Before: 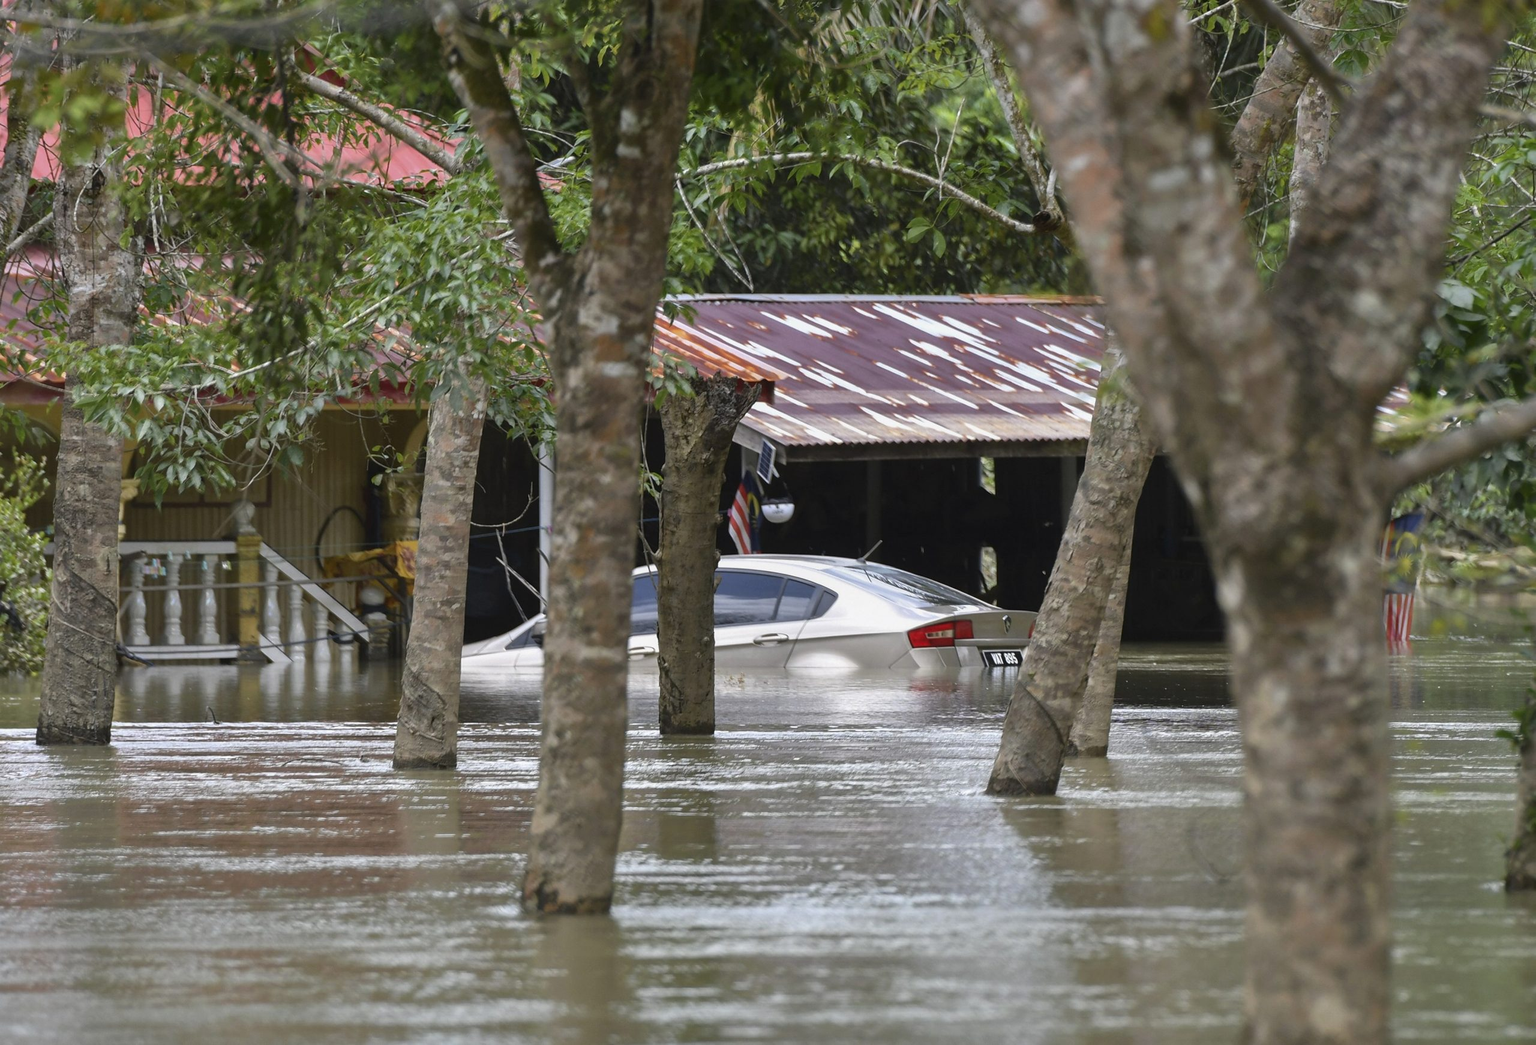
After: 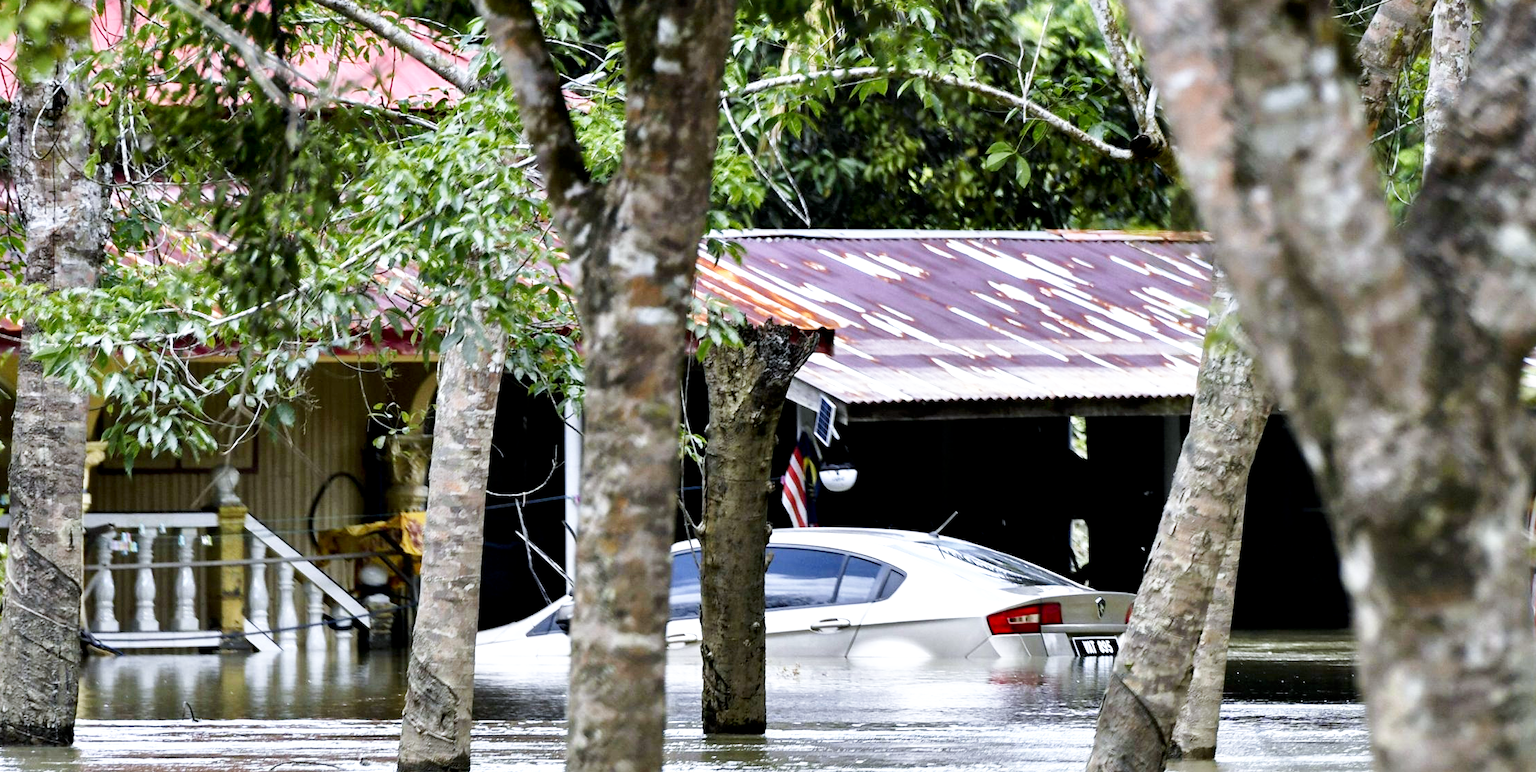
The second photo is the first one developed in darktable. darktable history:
white balance: red 0.954, blue 1.079
crop: left 3.015%, top 8.969%, right 9.647%, bottom 26.457%
contrast equalizer: octaves 7, y [[0.6 ×6], [0.55 ×6], [0 ×6], [0 ×6], [0 ×6]]
base curve: curves: ch0 [(0, 0) (0.005, 0.002) (0.15, 0.3) (0.4, 0.7) (0.75, 0.95) (1, 1)], preserve colors none
